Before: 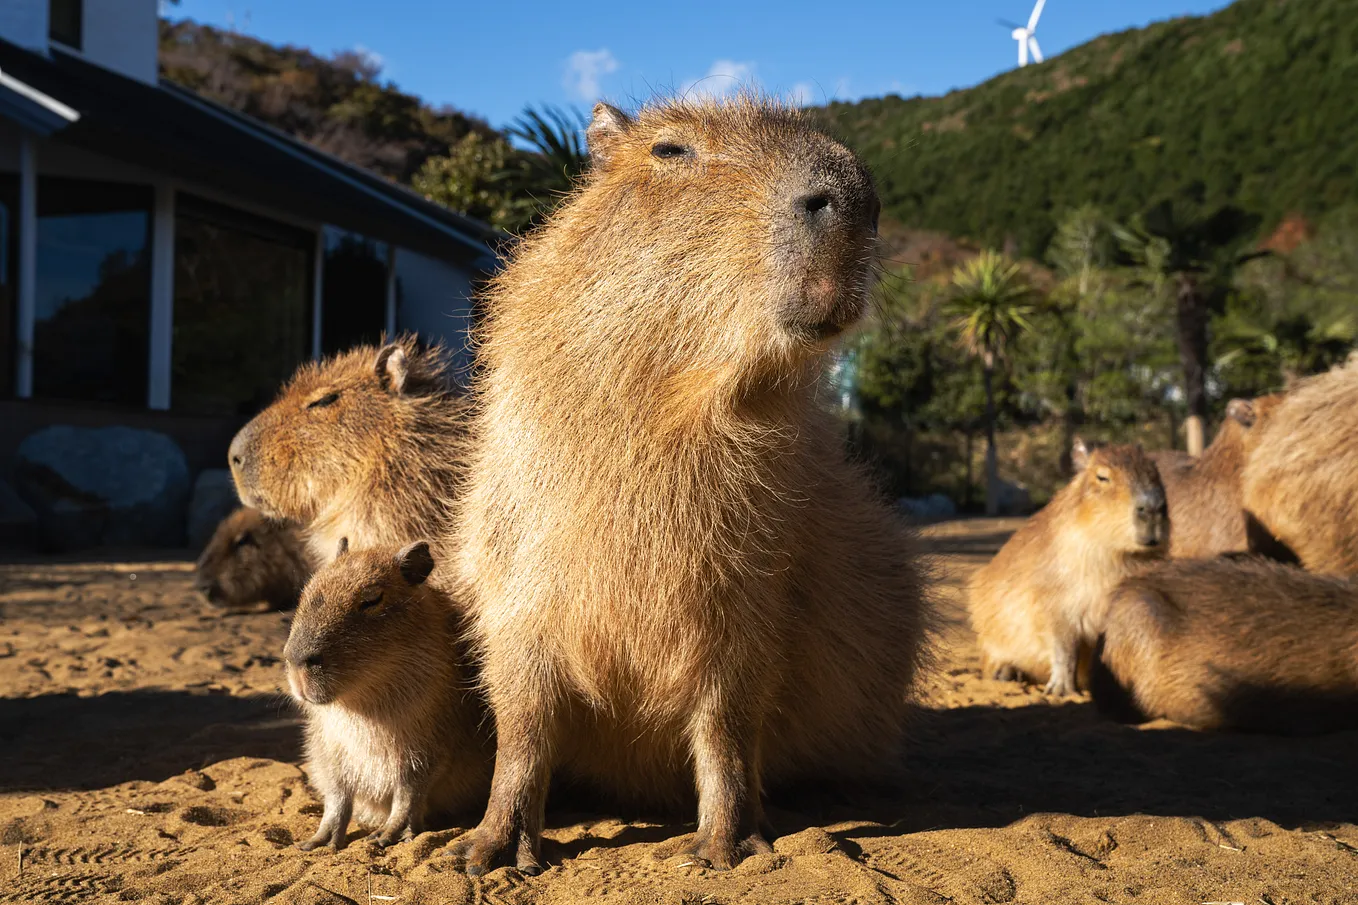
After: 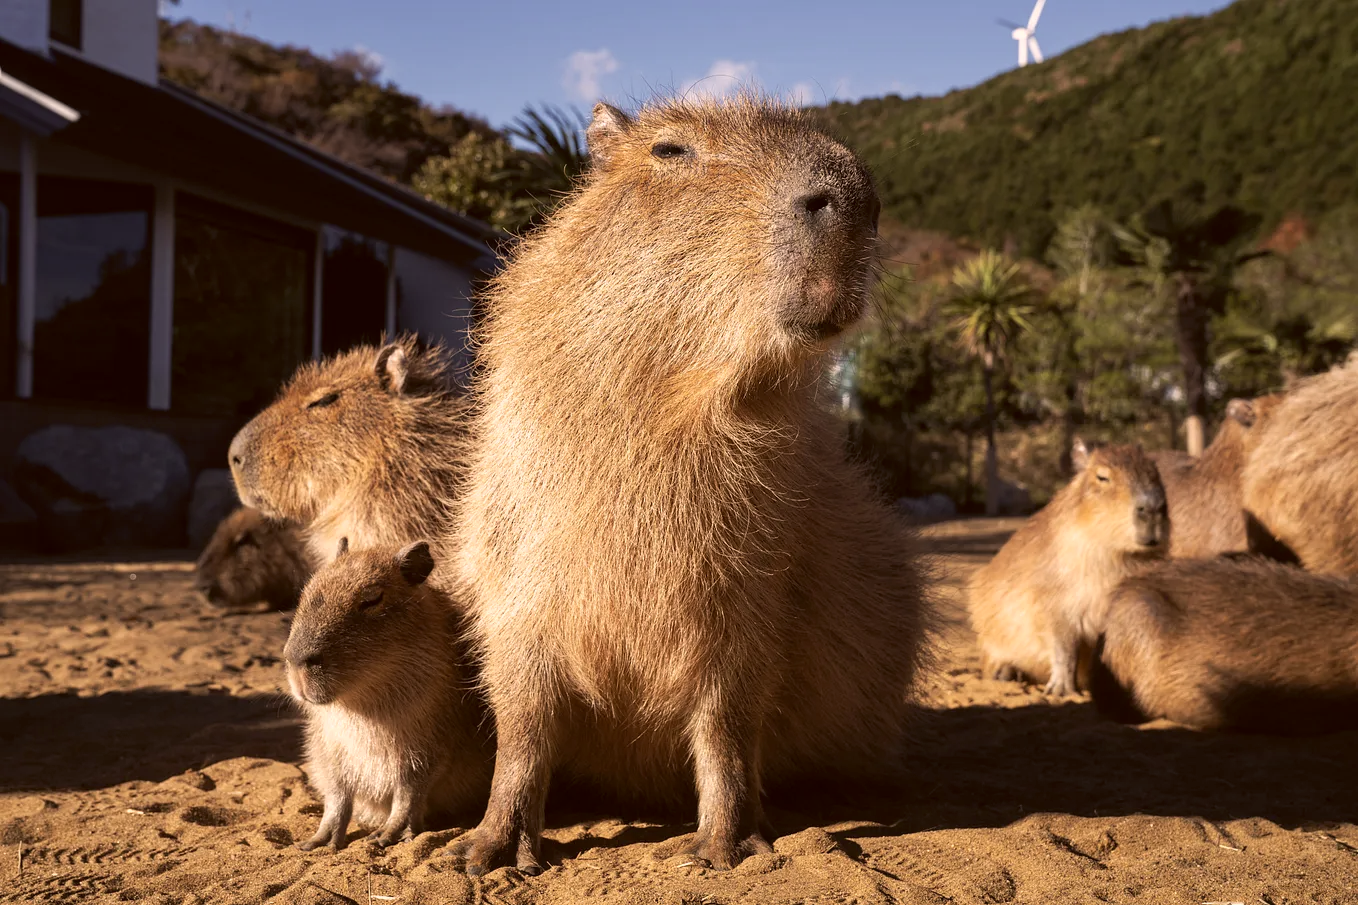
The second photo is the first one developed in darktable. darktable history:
color correction: highlights a* 10.18, highlights b* 9.78, shadows a* 8.13, shadows b* 8.48, saturation 0.78
